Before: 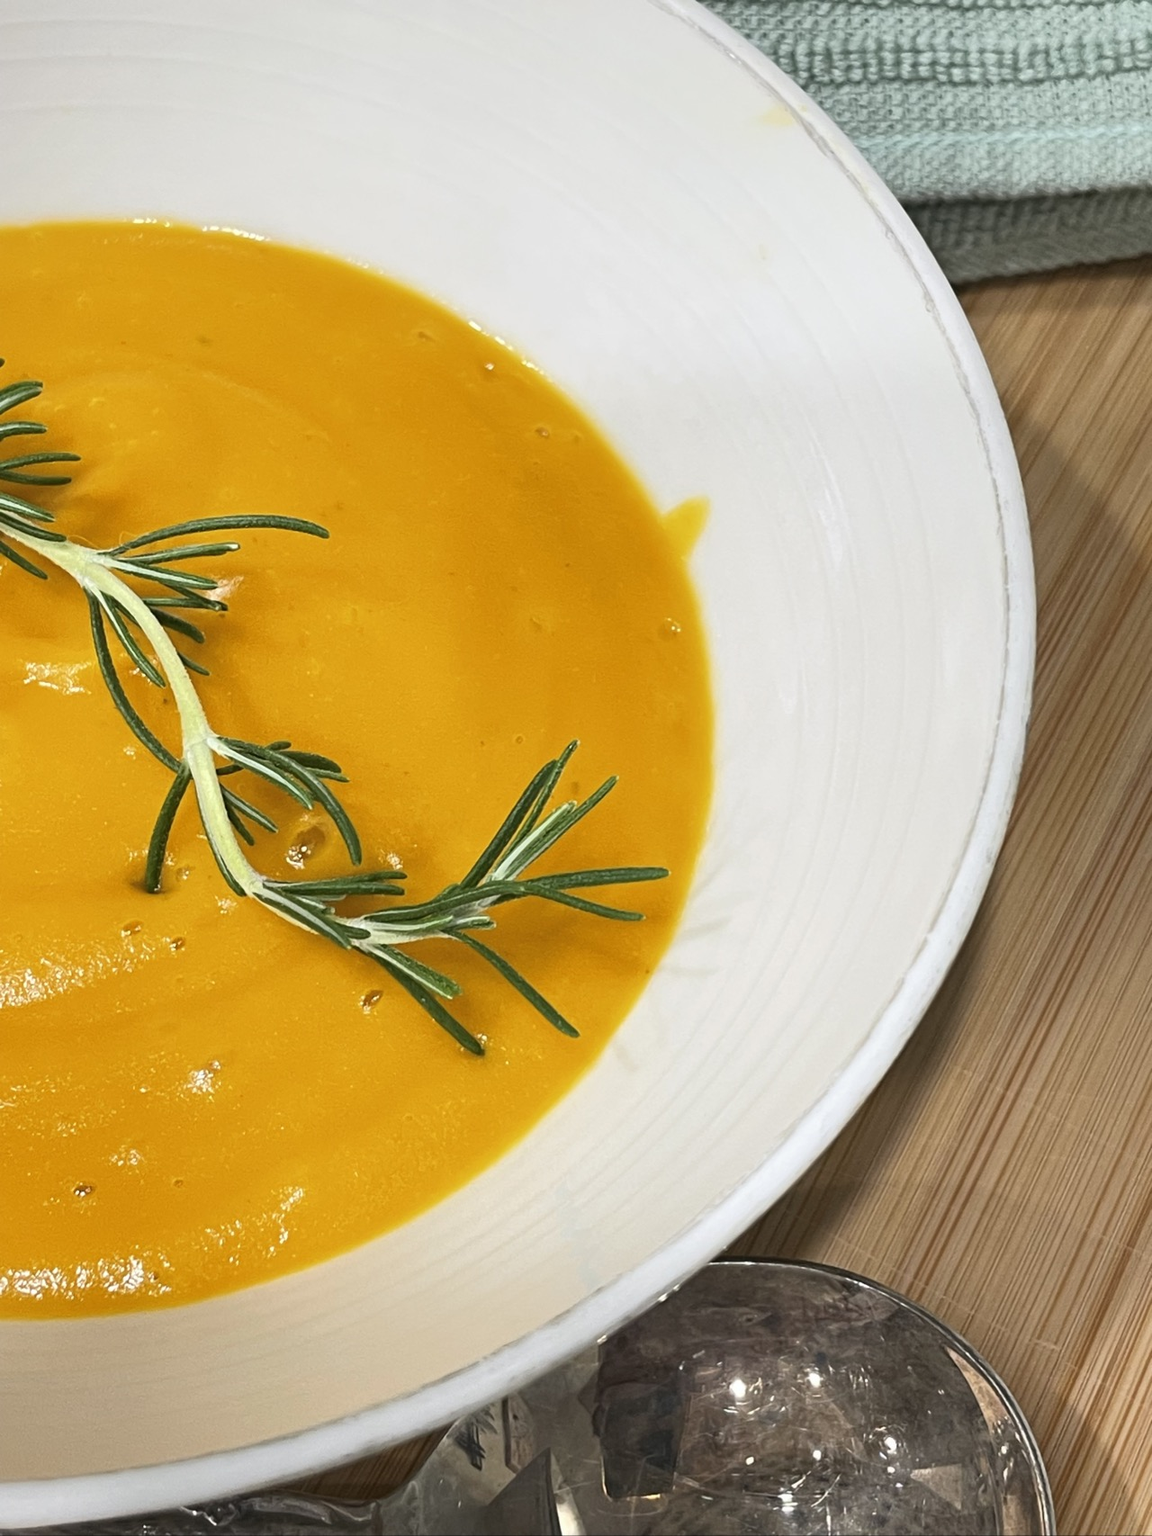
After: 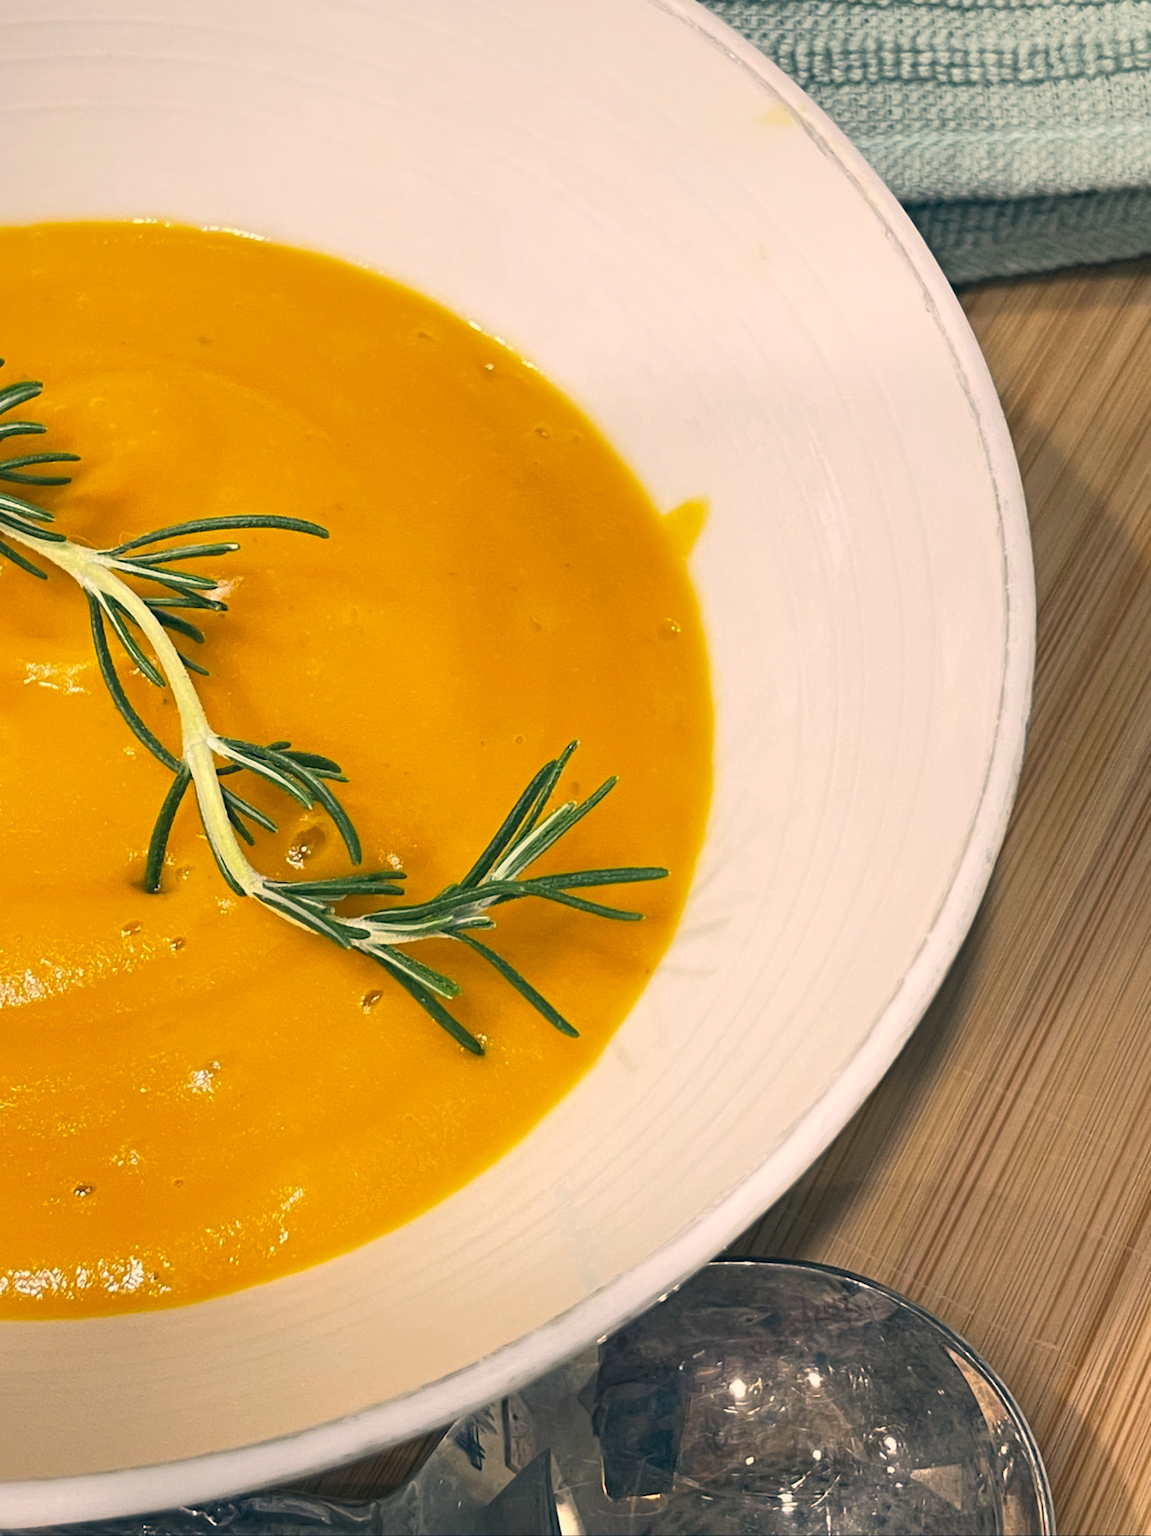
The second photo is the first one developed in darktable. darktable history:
color correction: highlights a* 10.33, highlights b* 14.29, shadows a* -9.64, shadows b* -14.84
